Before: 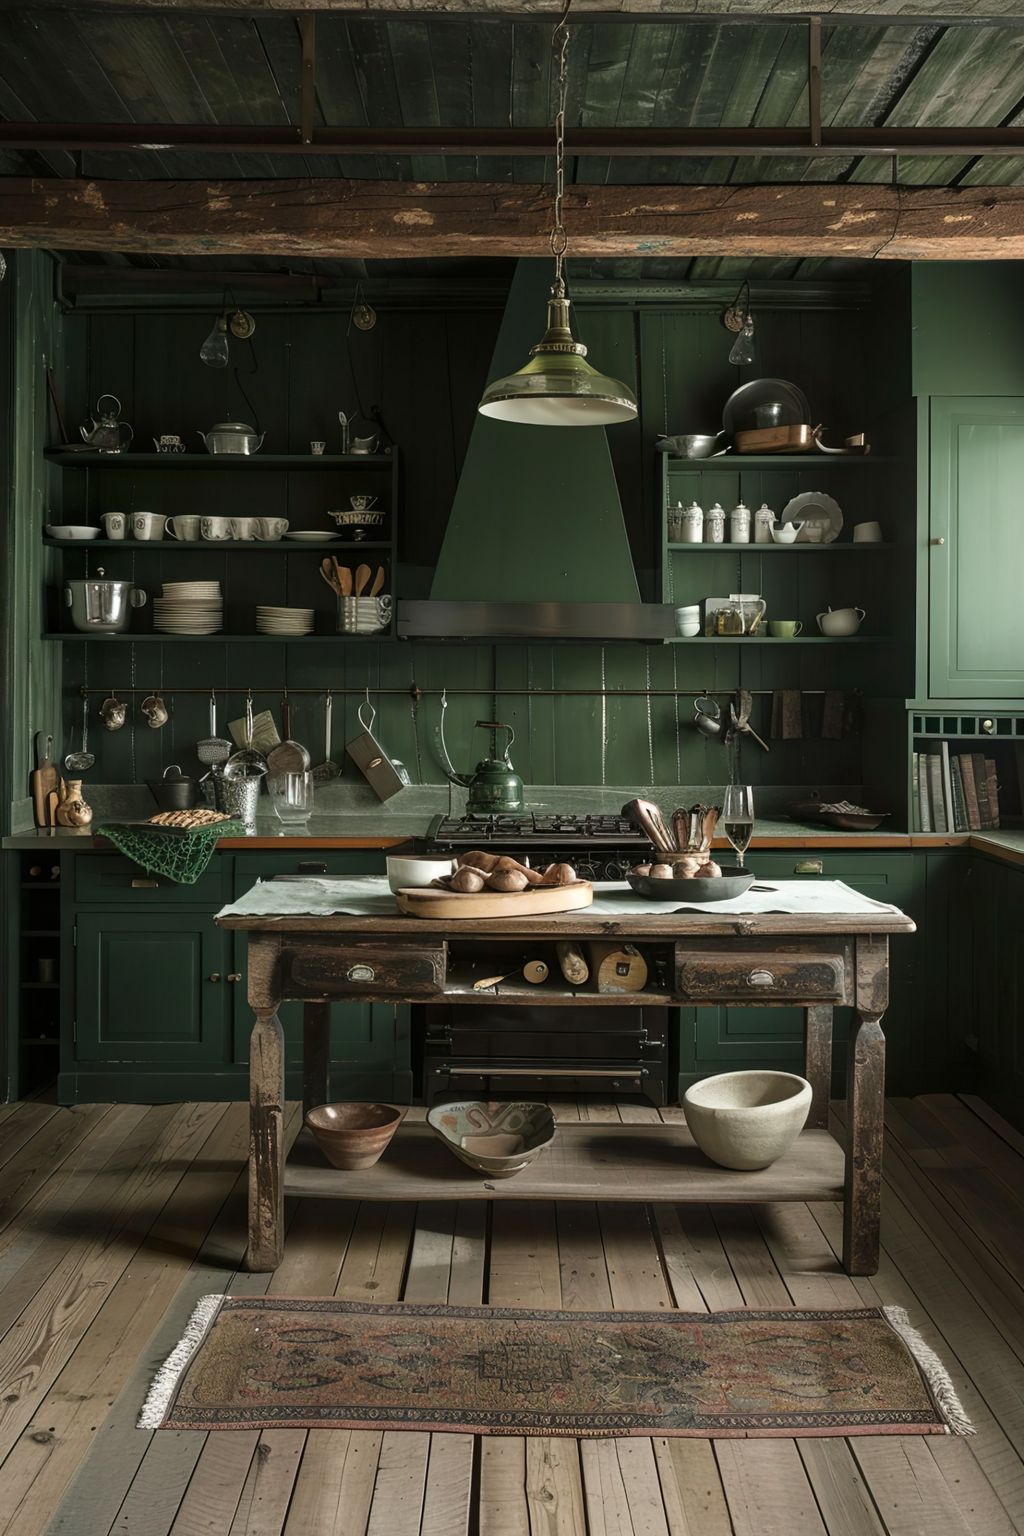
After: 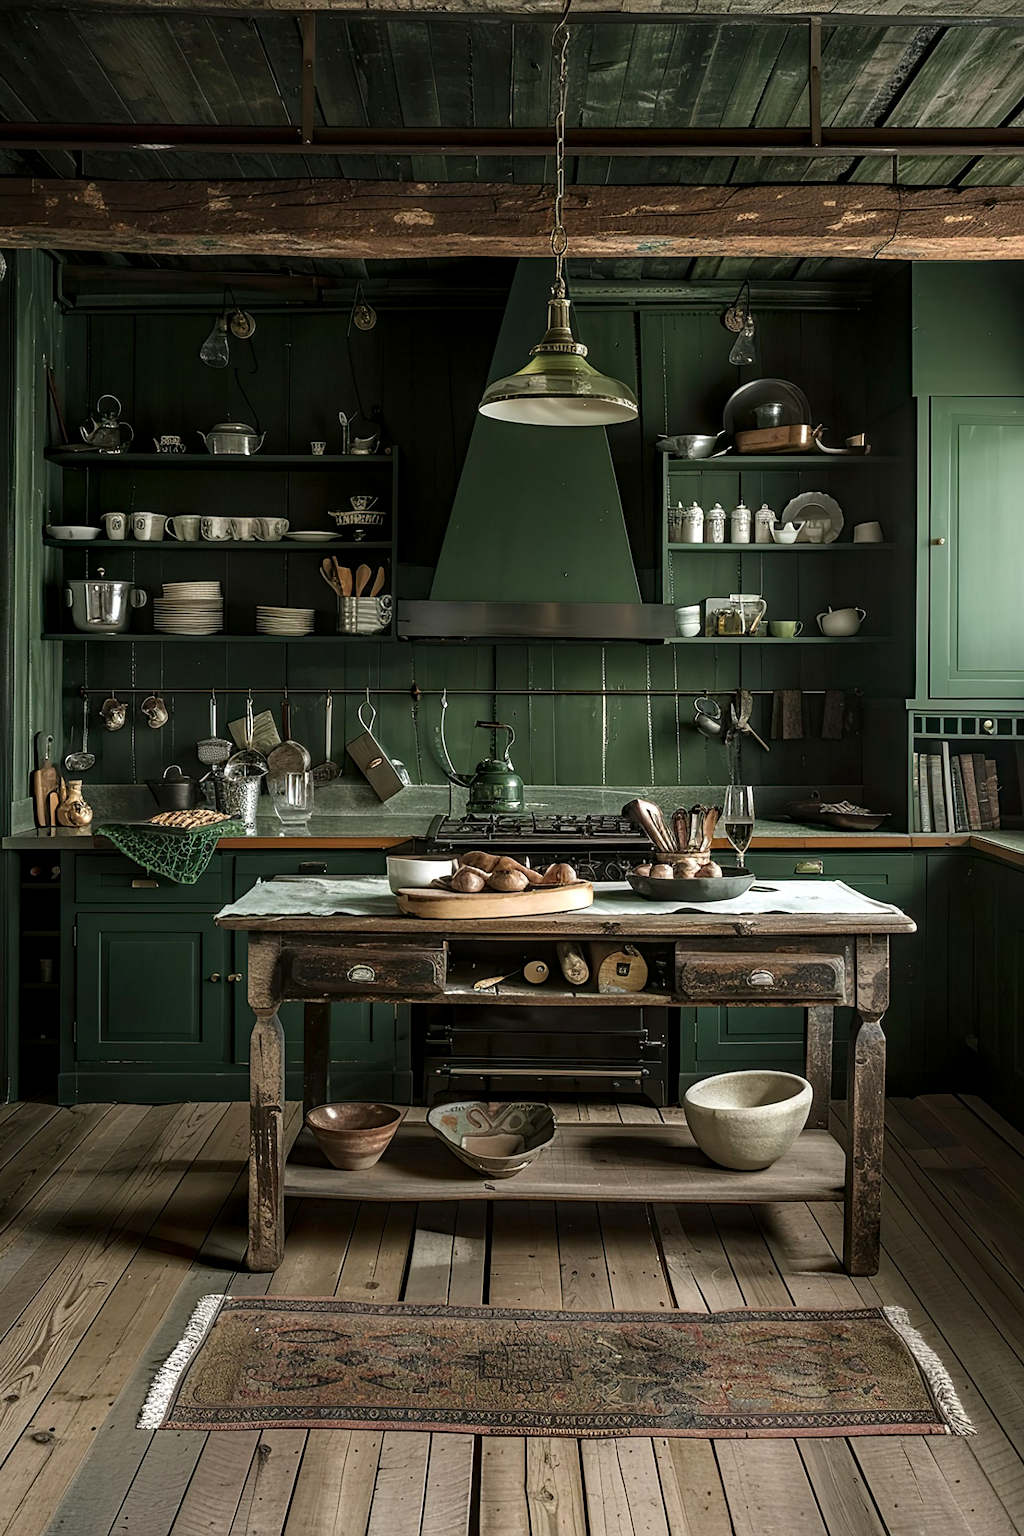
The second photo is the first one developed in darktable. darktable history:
local contrast: detail 130%
sharpen: on, module defaults
haze removal: compatibility mode true, adaptive false
